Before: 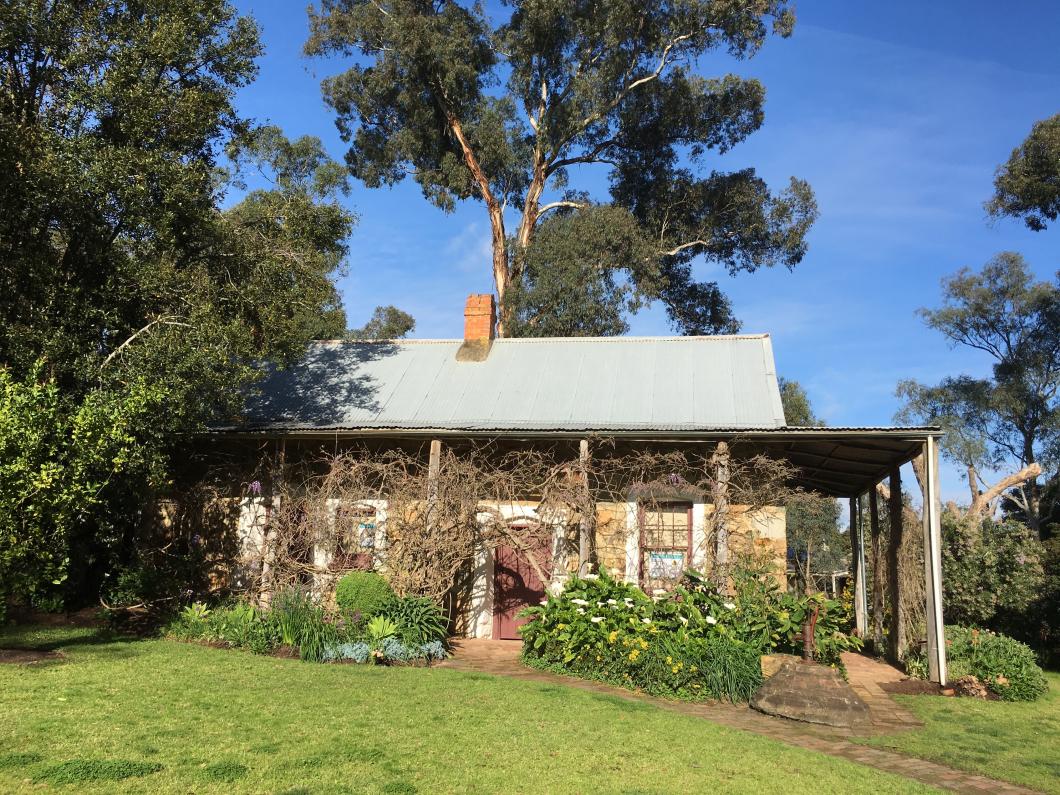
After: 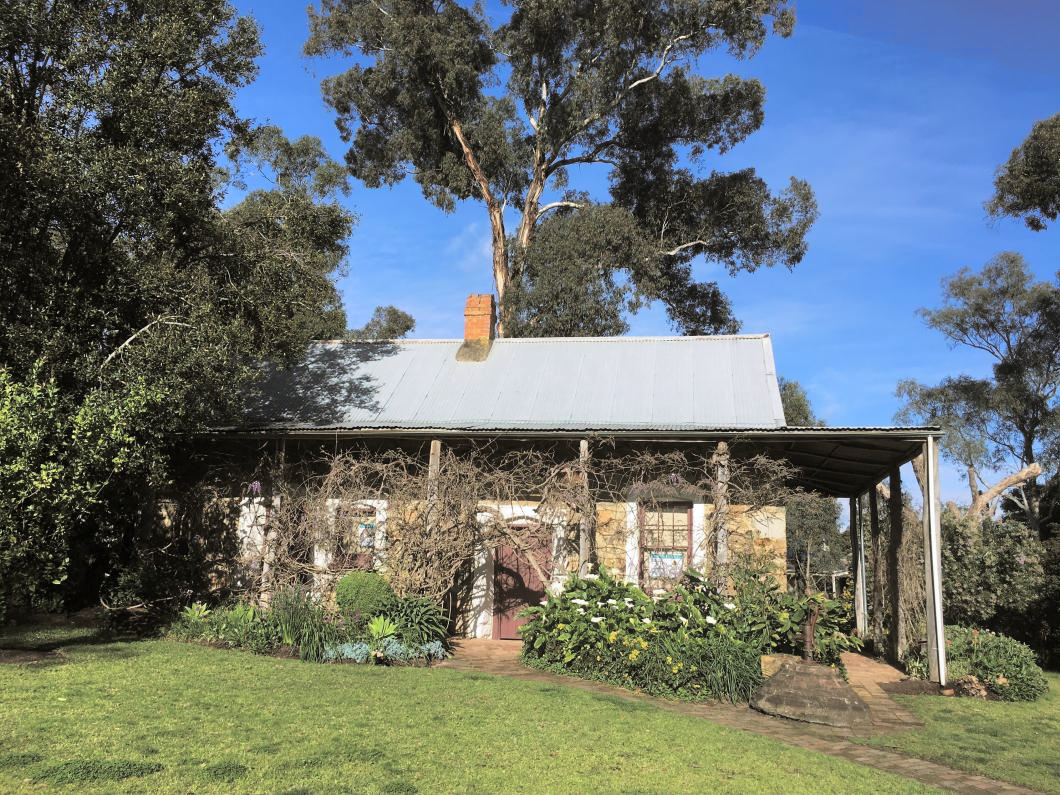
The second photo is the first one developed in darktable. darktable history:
levels: levels [0, 0.498, 1]
white balance: red 0.974, blue 1.044
bloom: size 9%, threshold 100%, strength 7%
split-toning: shadows › hue 46.8°, shadows › saturation 0.17, highlights › hue 316.8°, highlights › saturation 0.27, balance -51.82
